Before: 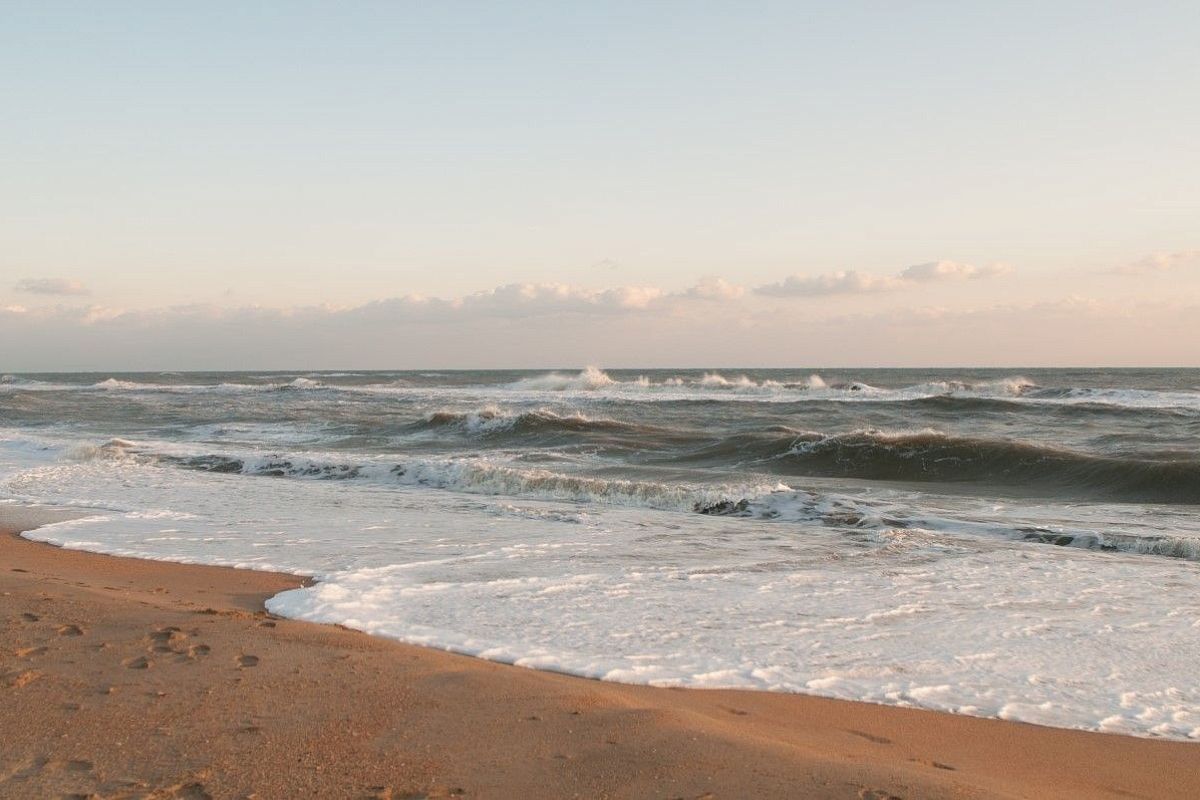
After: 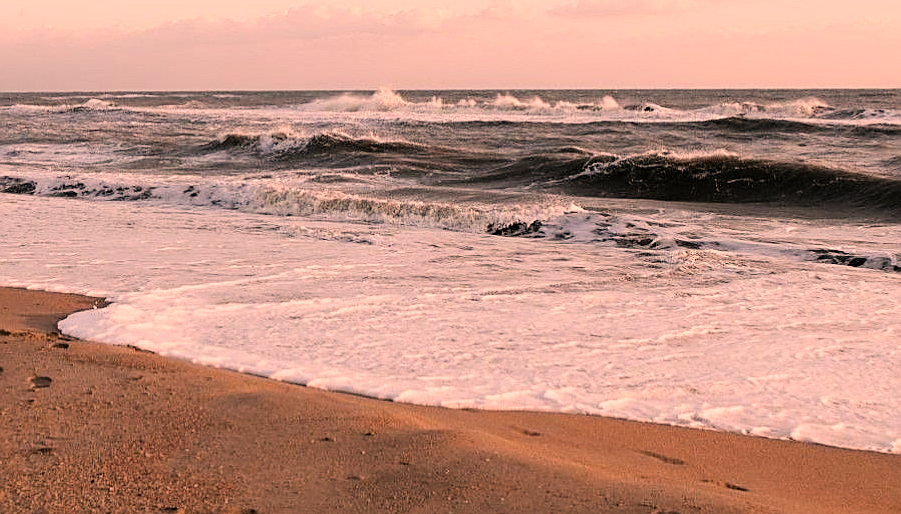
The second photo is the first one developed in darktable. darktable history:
crop and rotate: left 17.27%, top 34.933%, right 7.57%, bottom 0.804%
exposure: black level correction 0.006, exposure -0.224 EV, compensate exposure bias true, compensate highlight preservation false
sharpen: amount 0.601
shadows and highlights: radius 112.7, shadows 50.89, white point adjustment 9.01, highlights -5, soften with gaussian
color correction: highlights a* 21.64, highlights b* 22.05
filmic rgb: black relative exposure -5.01 EV, white relative exposure 3.95 EV, hardness 2.89, contrast 1.388, highlights saturation mix -30.22%
color calibration: output R [1.003, 0.027, -0.041, 0], output G [-0.018, 1.043, -0.038, 0], output B [0.071, -0.086, 1.017, 0], illuminant as shot in camera, x 0.358, y 0.373, temperature 4628.91 K
